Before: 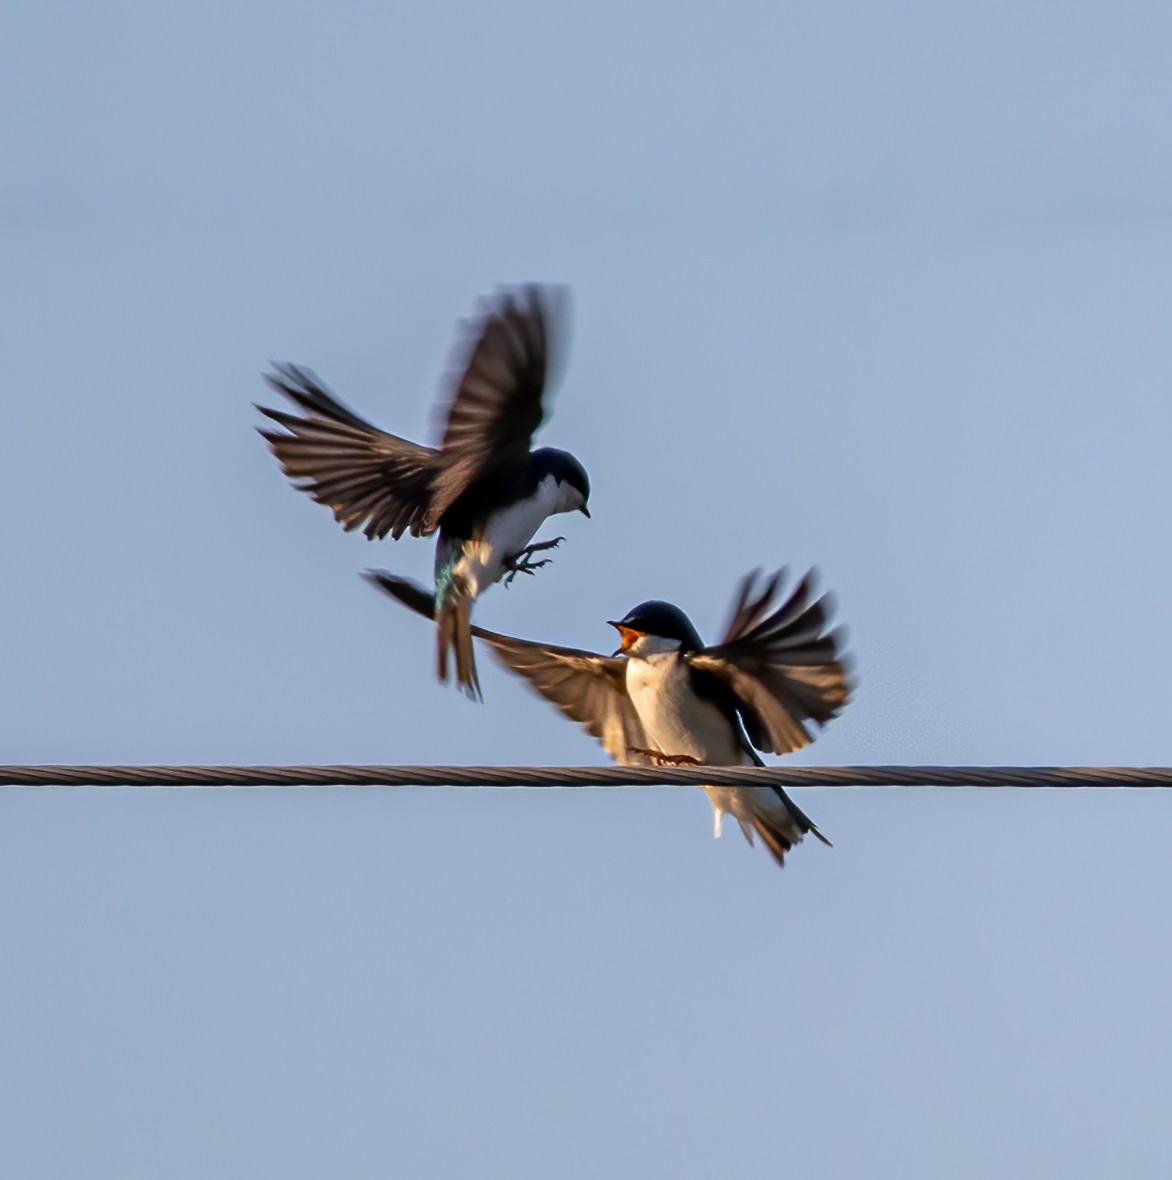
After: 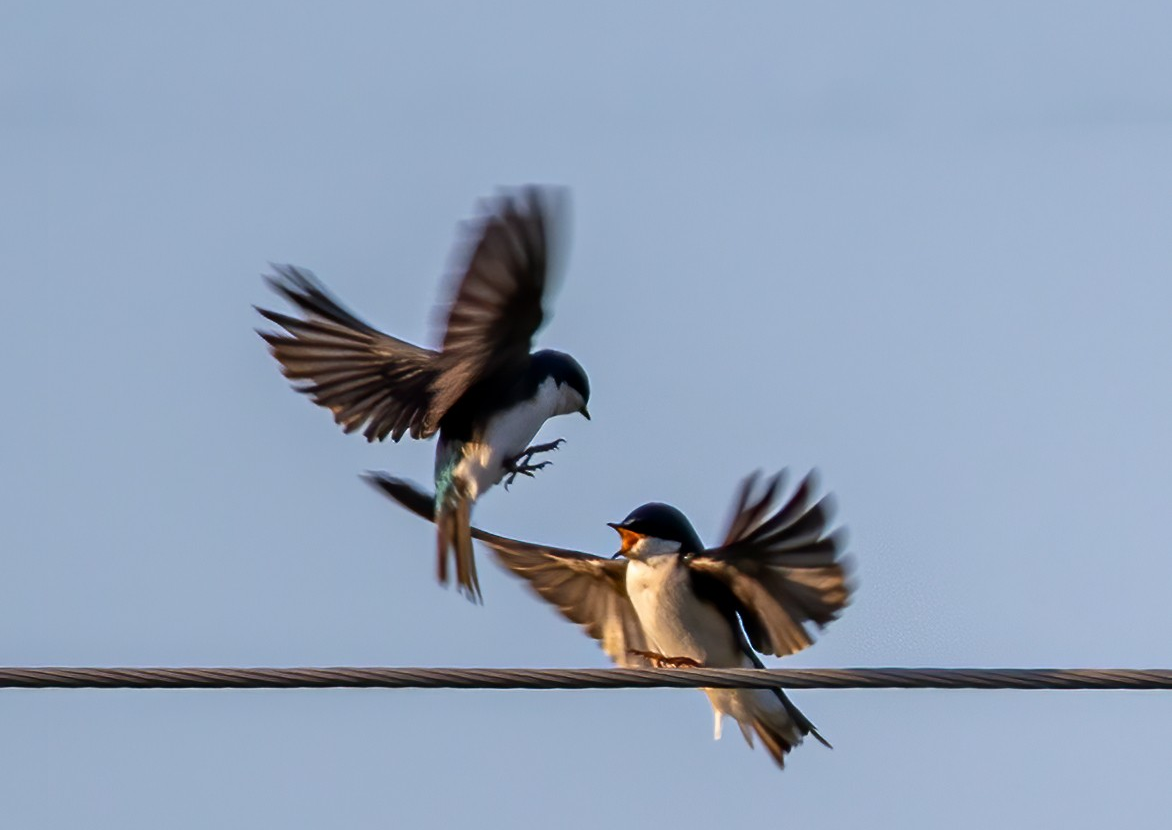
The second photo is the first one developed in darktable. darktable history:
crop and rotate: top 8.317%, bottom 21.265%
